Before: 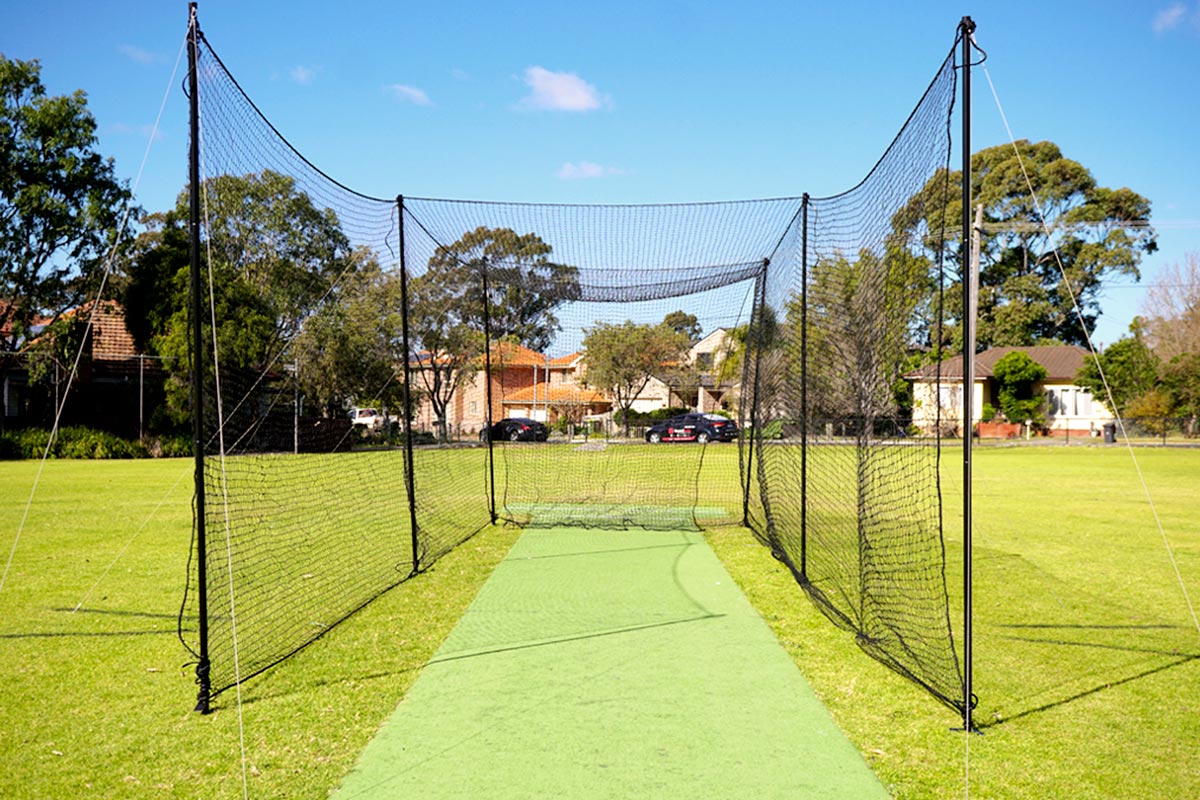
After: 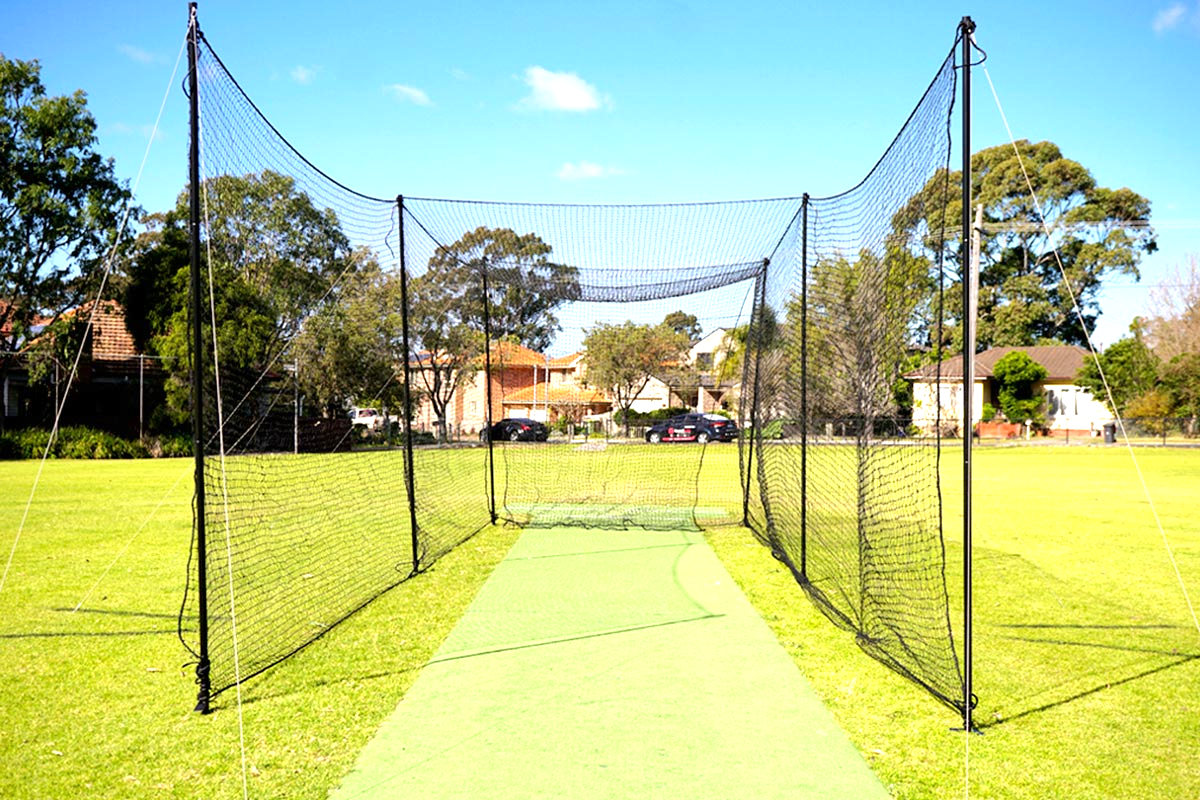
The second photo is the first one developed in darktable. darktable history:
exposure: exposure 0.61 EV, compensate exposure bias true, compensate highlight preservation false
